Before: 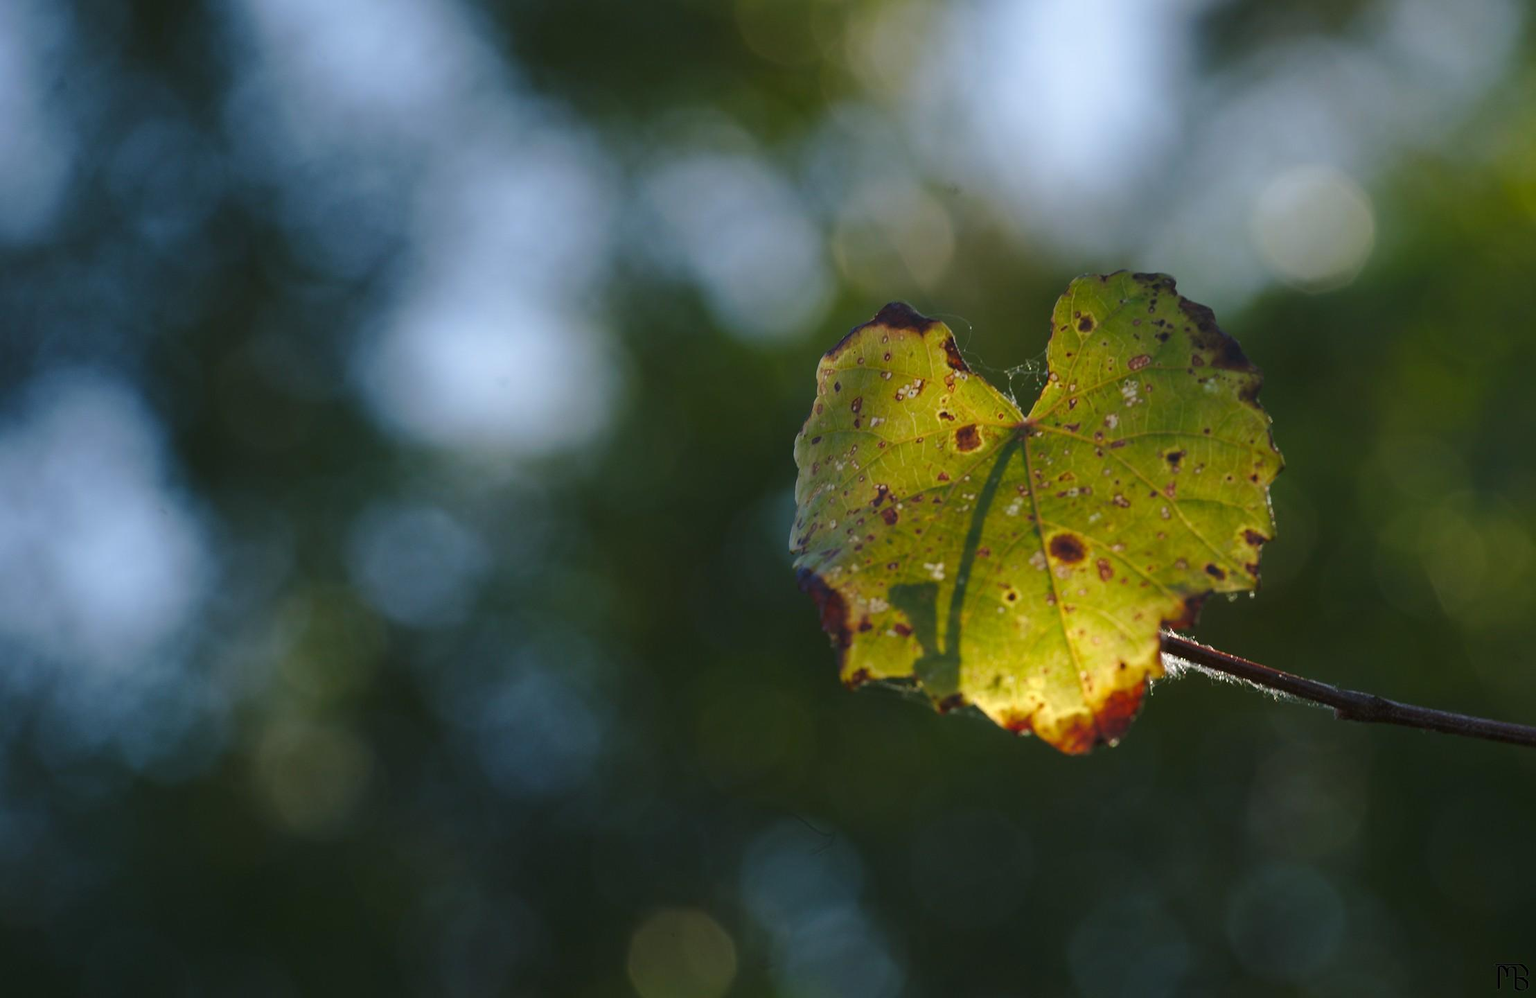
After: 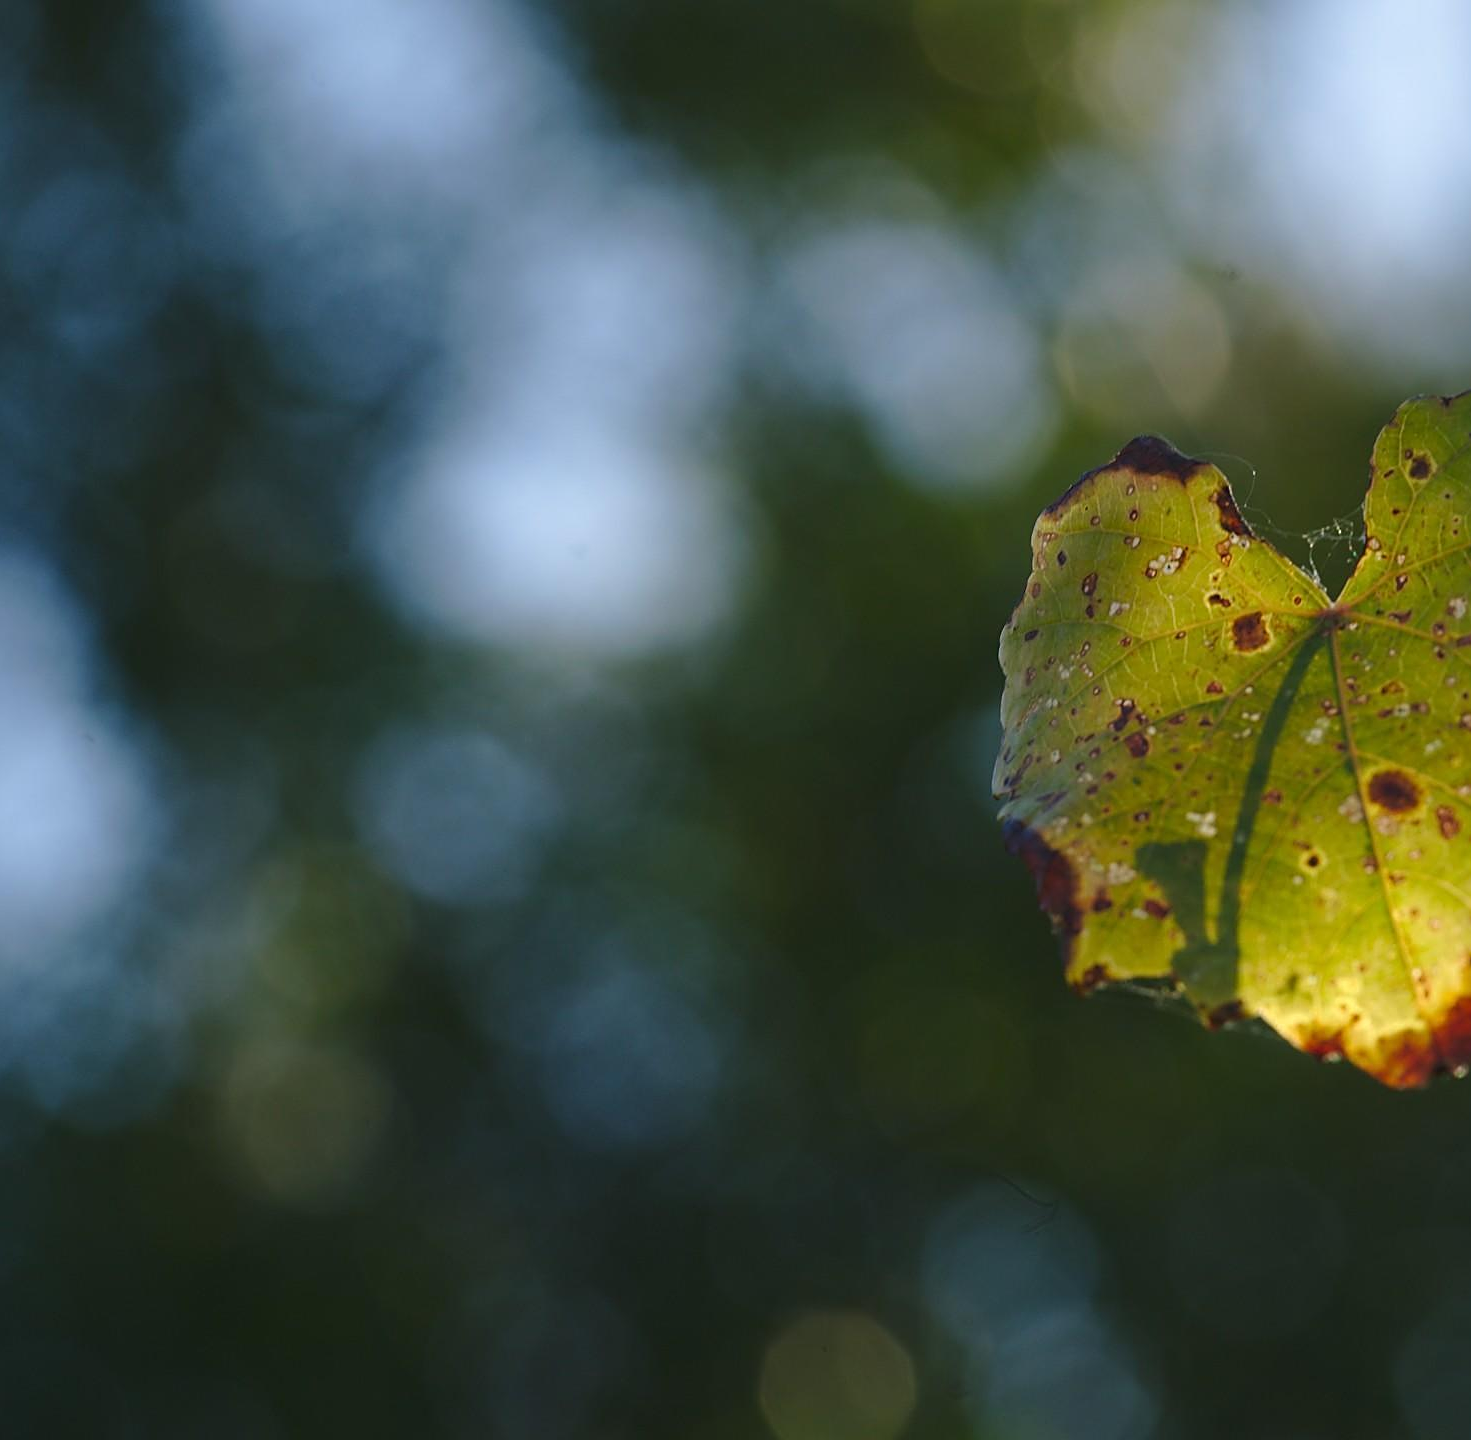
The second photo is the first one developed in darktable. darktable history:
crop and rotate: left 6.641%, right 26.981%
sharpen: on, module defaults
